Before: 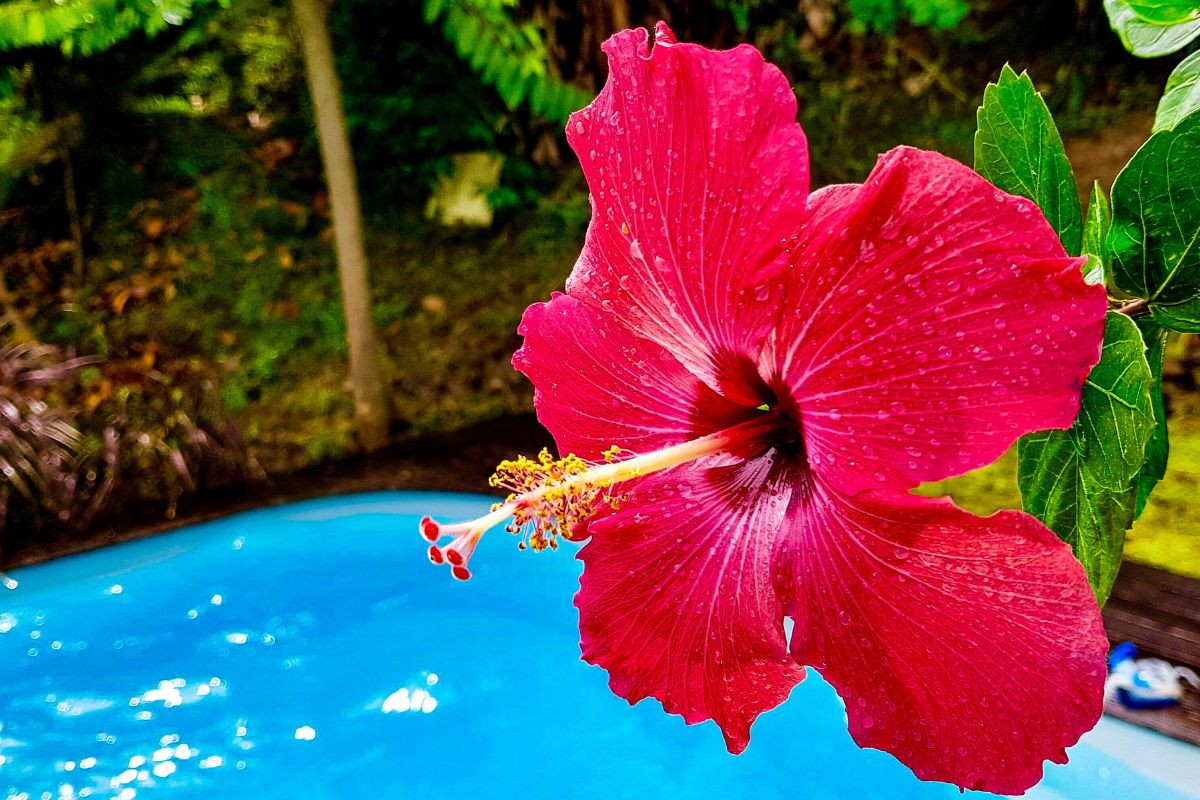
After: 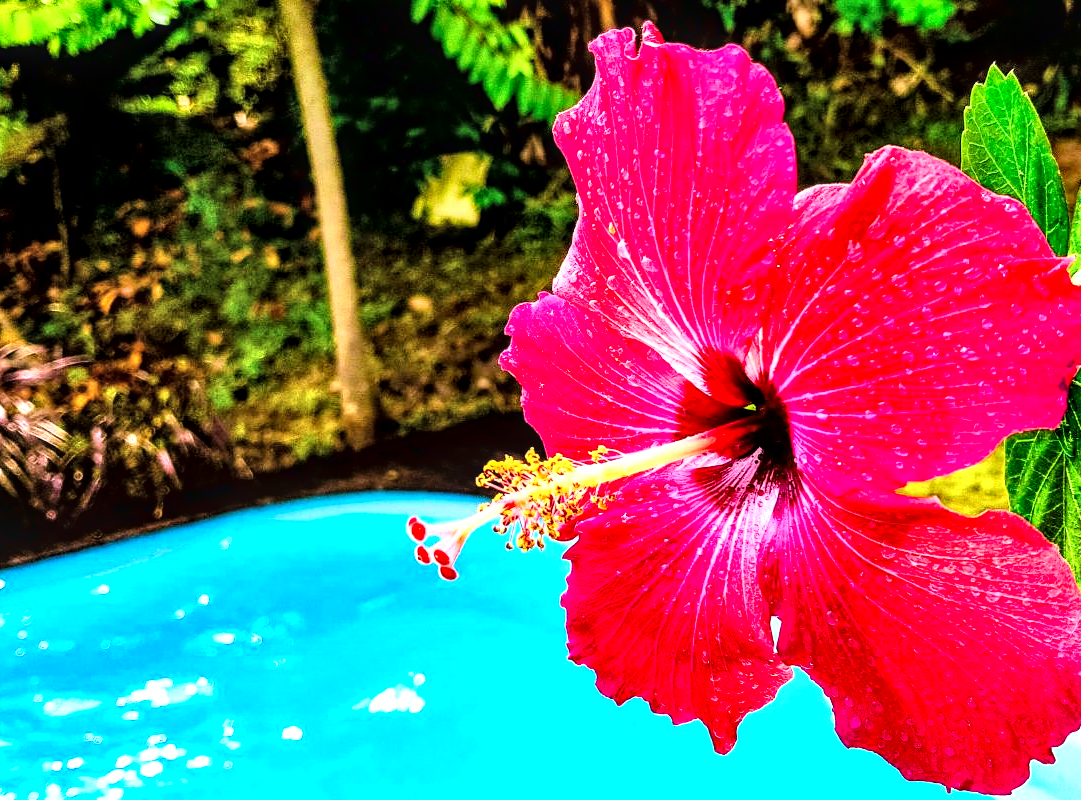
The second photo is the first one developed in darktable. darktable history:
local contrast: highlights 59%, detail 145%
crop and rotate: left 1.088%, right 8.807%
tone curve: curves: ch0 [(0, 0.016) (0.11, 0.039) (0.259, 0.235) (0.383, 0.437) (0.499, 0.597) (0.733, 0.867) (0.843, 0.948) (1, 1)], color space Lab, linked channels, preserve colors none
exposure: black level correction 0, exposure 0.7 EV, compensate exposure bias true, compensate highlight preservation false
shadows and highlights: radius 125.46, shadows 30.51, highlights -30.51, low approximation 0.01, soften with gaussian
